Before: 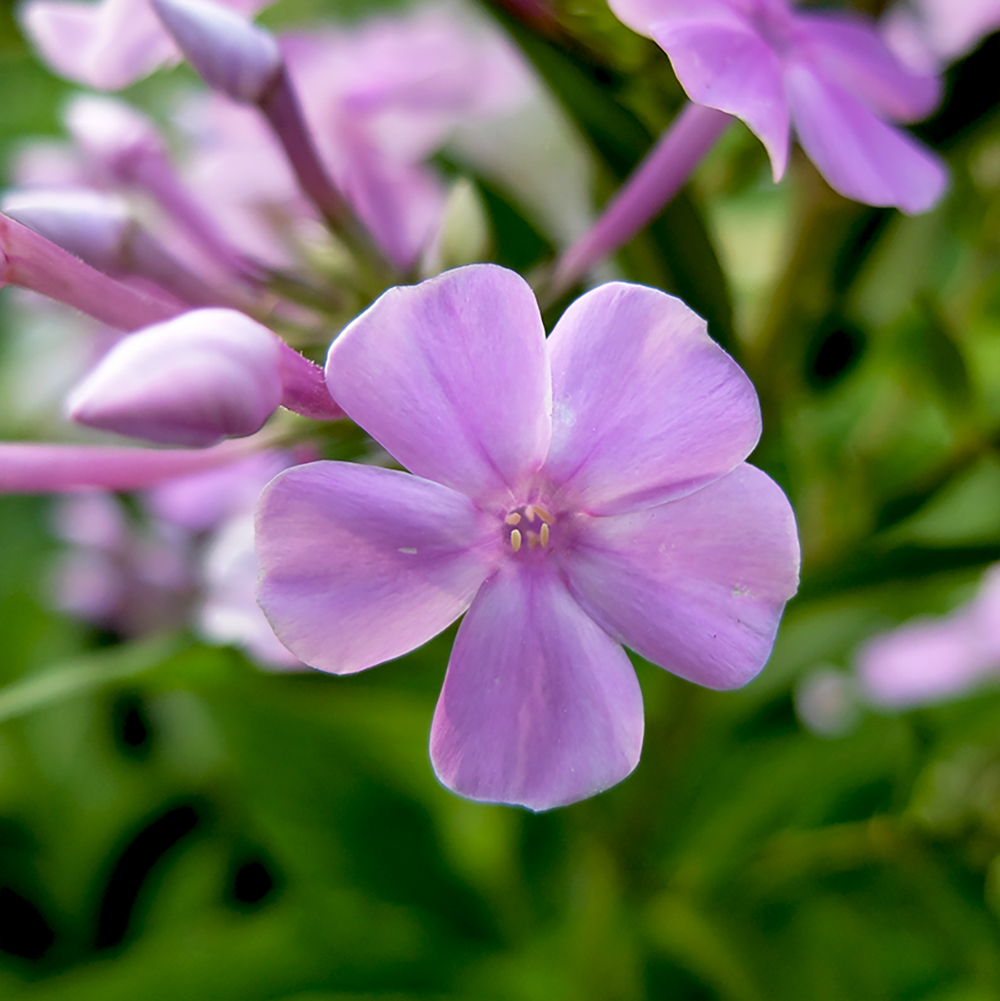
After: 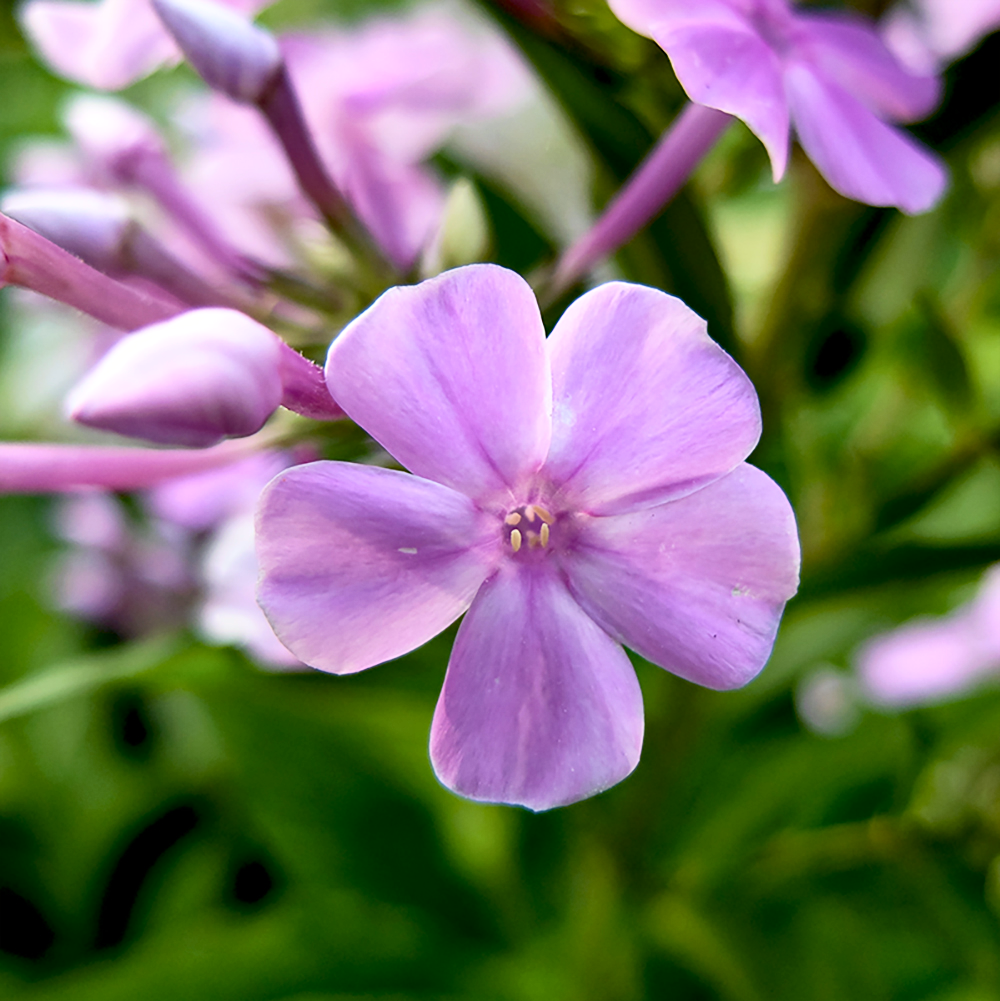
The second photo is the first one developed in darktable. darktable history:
haze removal: compatibility mode true, adaptive false
contrast brightness saturation: contrast 0.242, brightness 0.086
